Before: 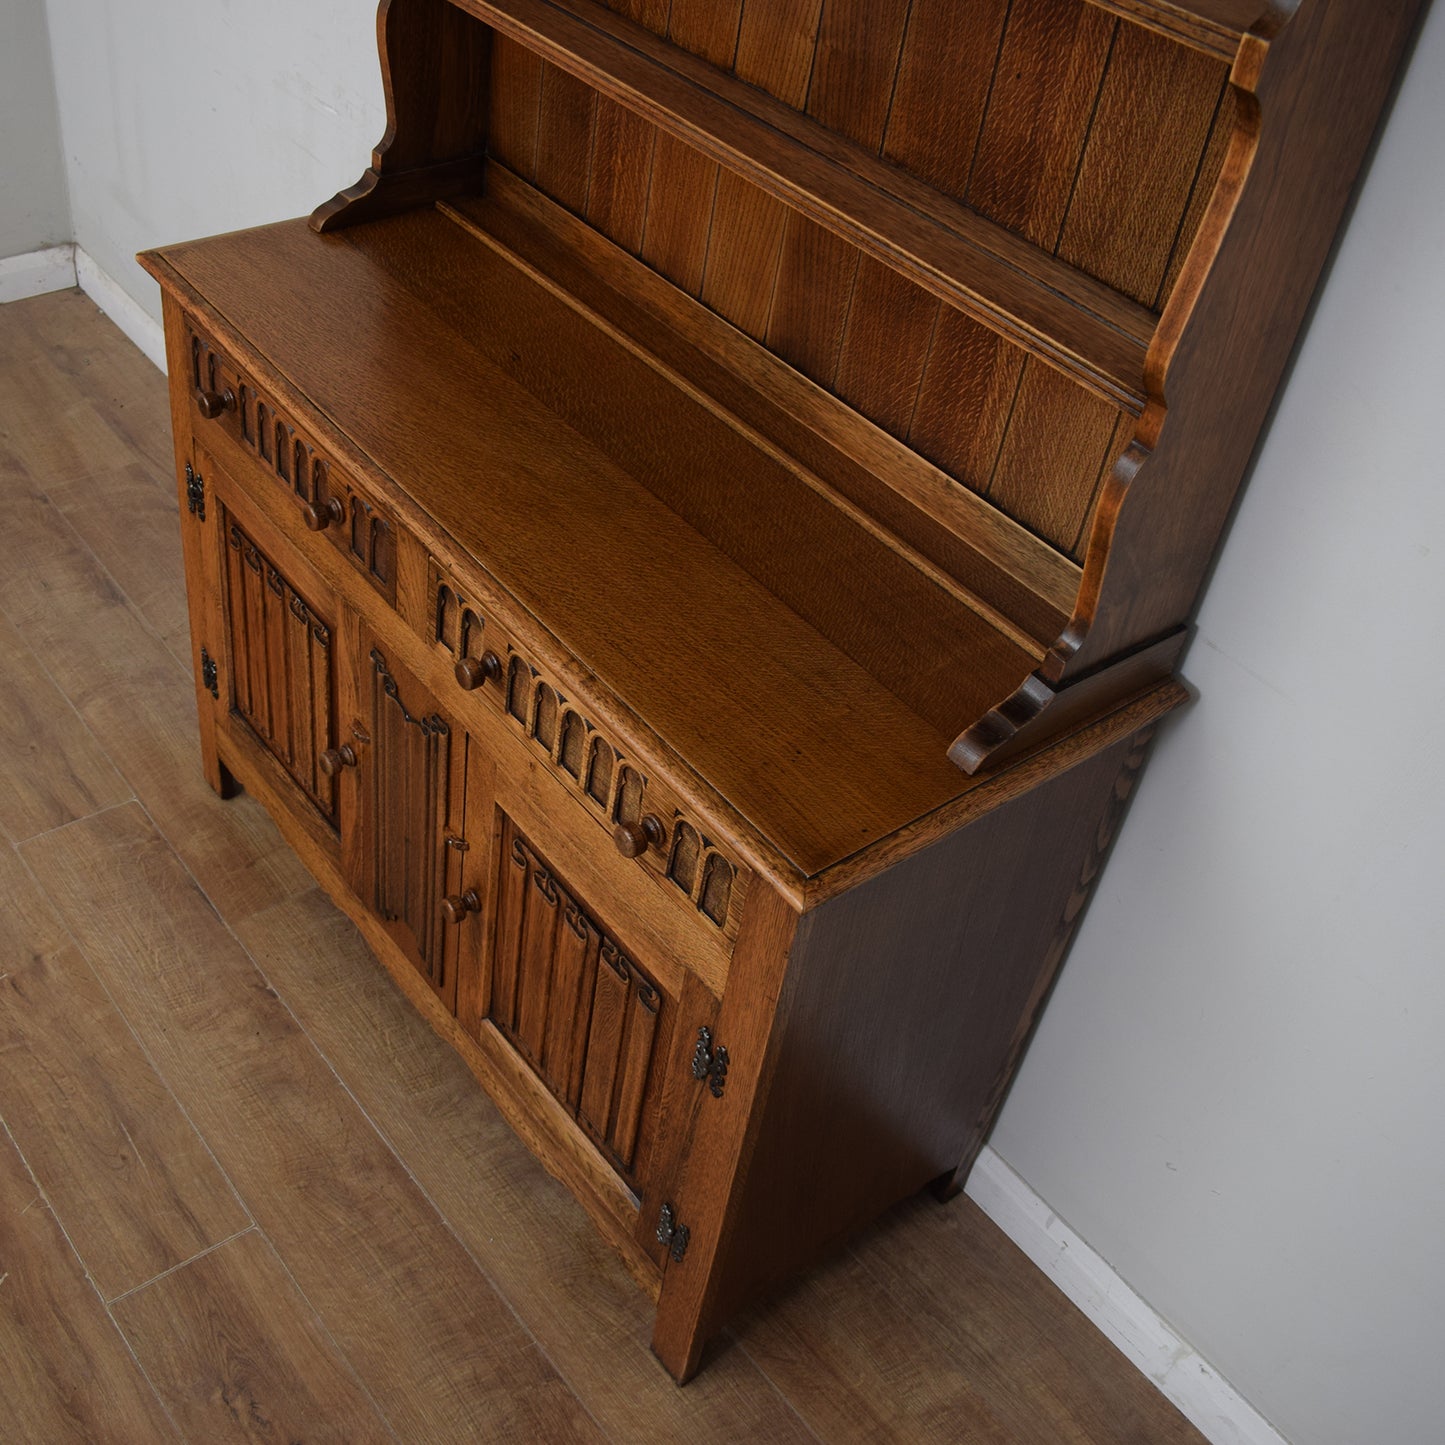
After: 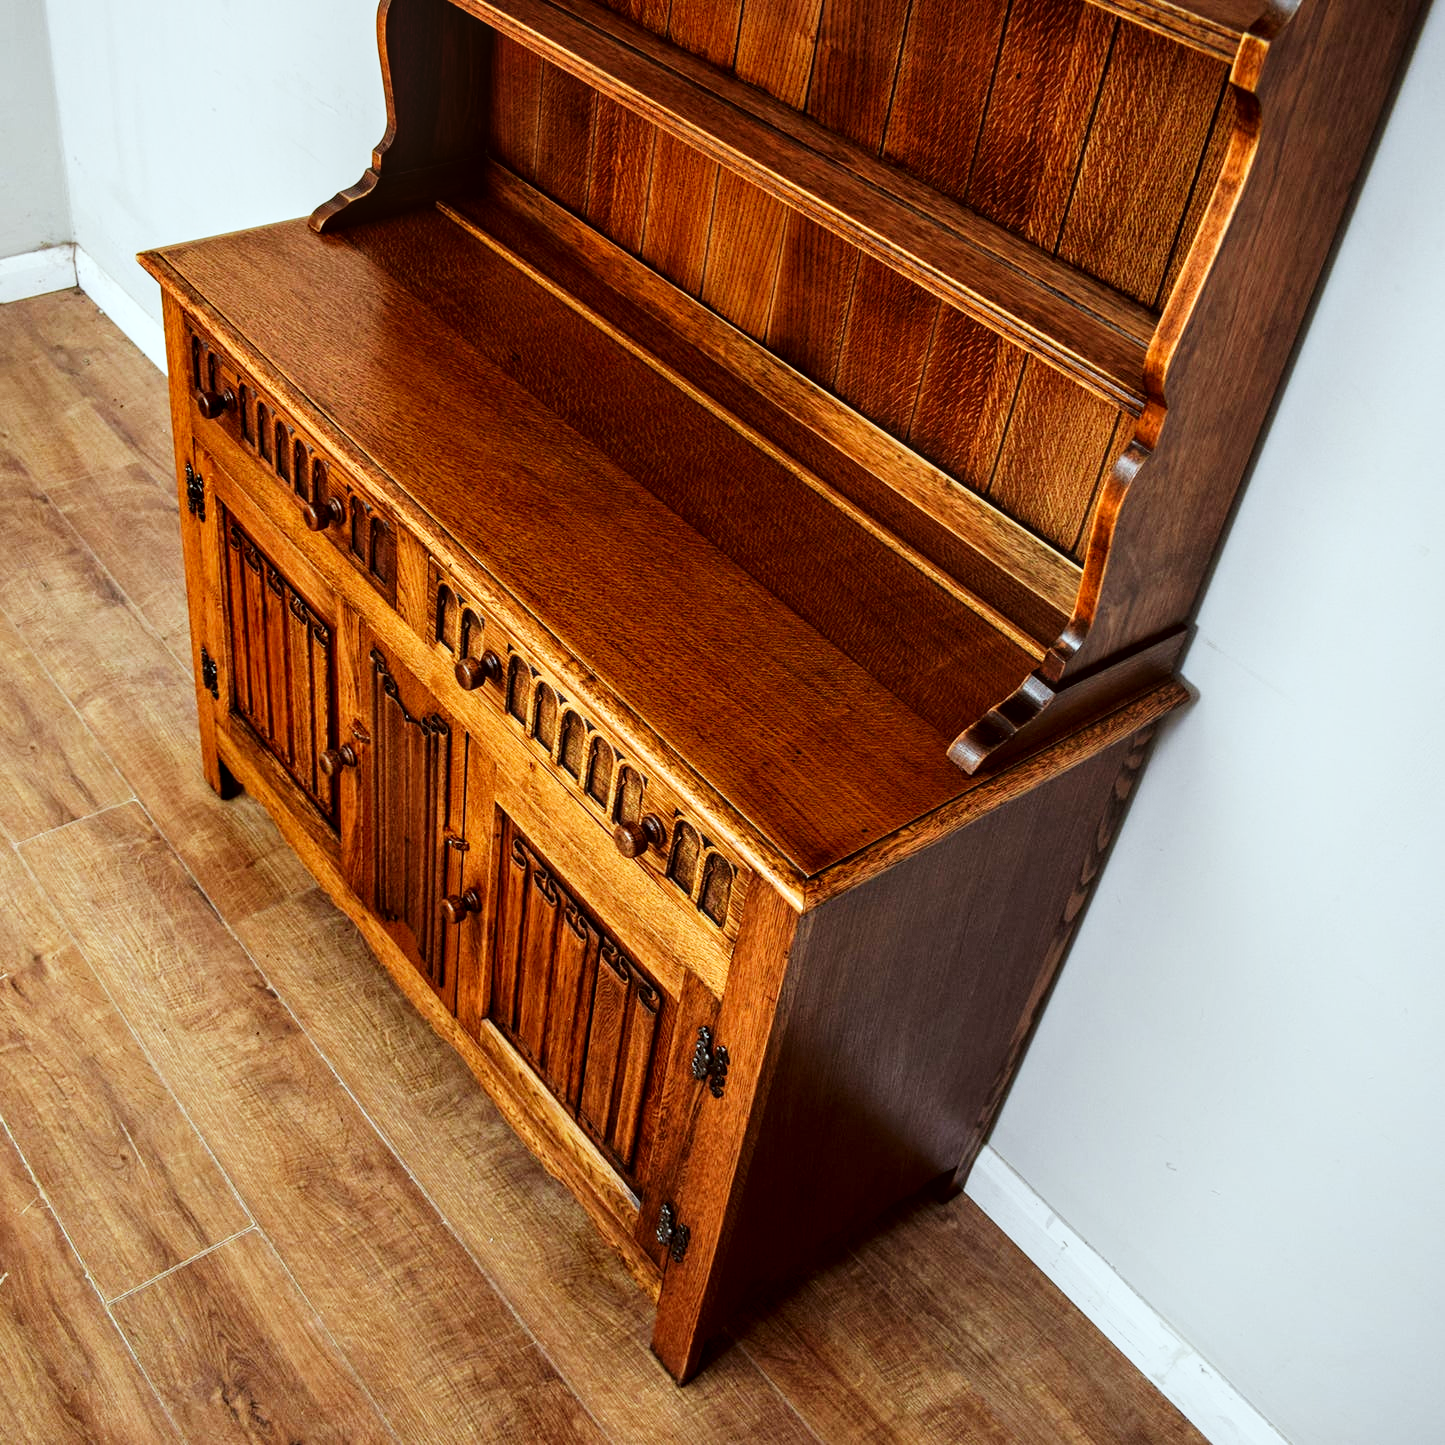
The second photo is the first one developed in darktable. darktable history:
color correction: highlights a* -5.07, highlights b* -3.53, shadows a* 4.19, shadows b* 4.39
contrast equalizer: y [[0.6 ×6], [0.55 ×6], [0 ×6], [0 ×6], [0 ×6]], mix 0.278
base curve: curves: ch0 [(0, 0) (0.007, 0.004) (0.027, 0.03) (0.046, 0.07) (0.207, 0.54) (0.442, 0.872) (0.673, 0.972) (1, 1)], preserve colors none
local contrast: detail 130%
